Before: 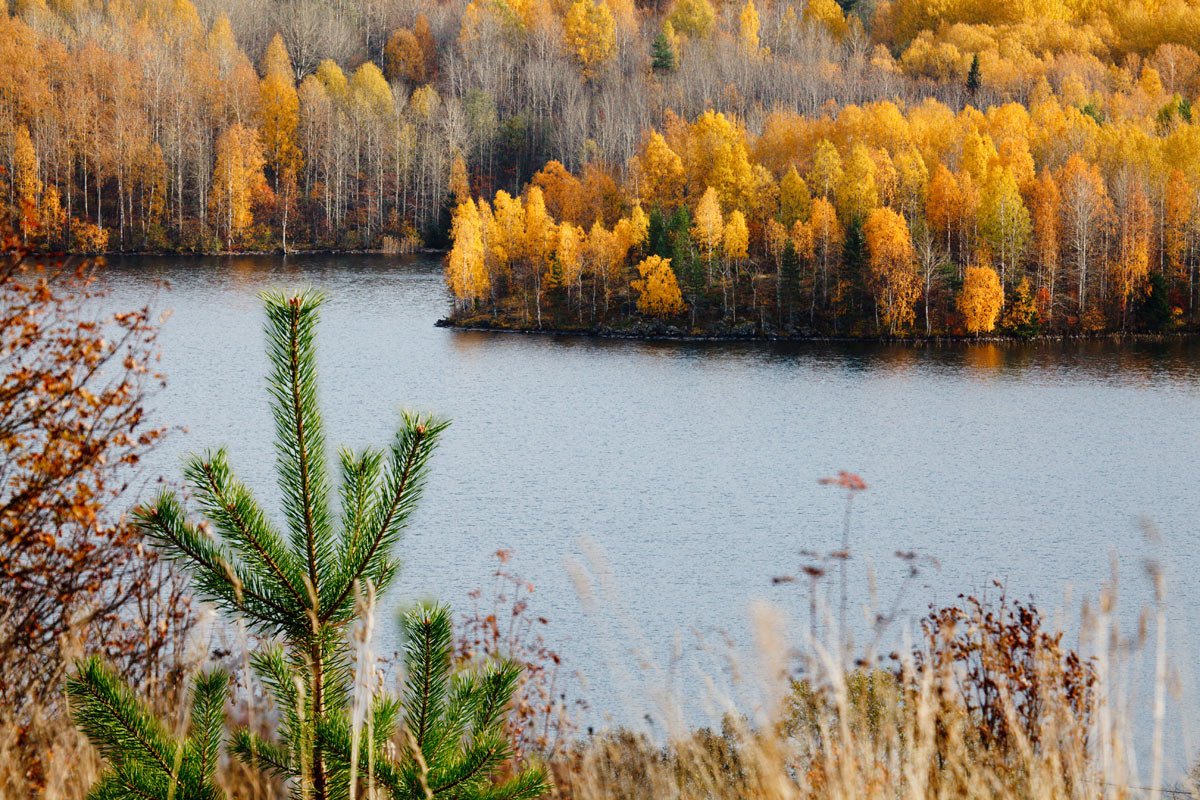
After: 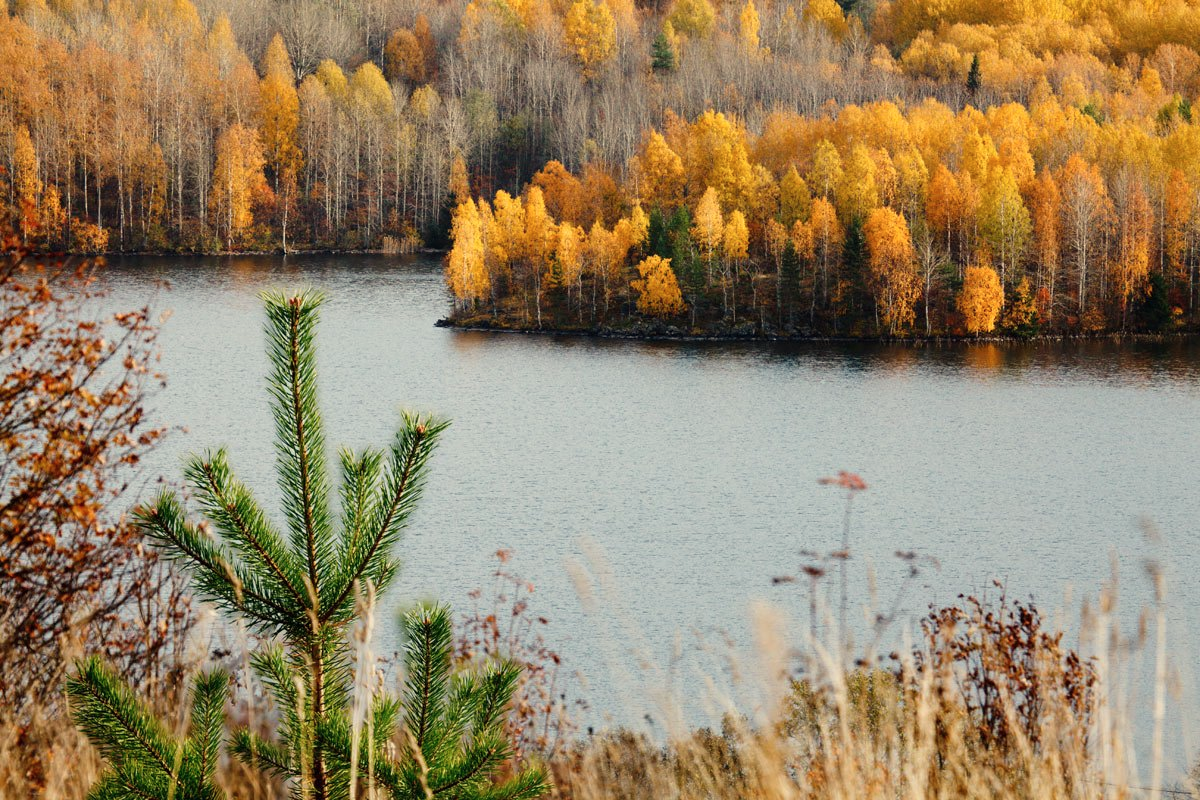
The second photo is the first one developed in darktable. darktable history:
shadows and highlights: radius 334.93, shadows 63.48, highlights 6.06, compress 87.7%, highlights color adjustment 39.73%, soften with gaussian
contrast brightness saturation: contrast 0.01, saturation -0.05
white balance: red 1.029, blue 0.92
